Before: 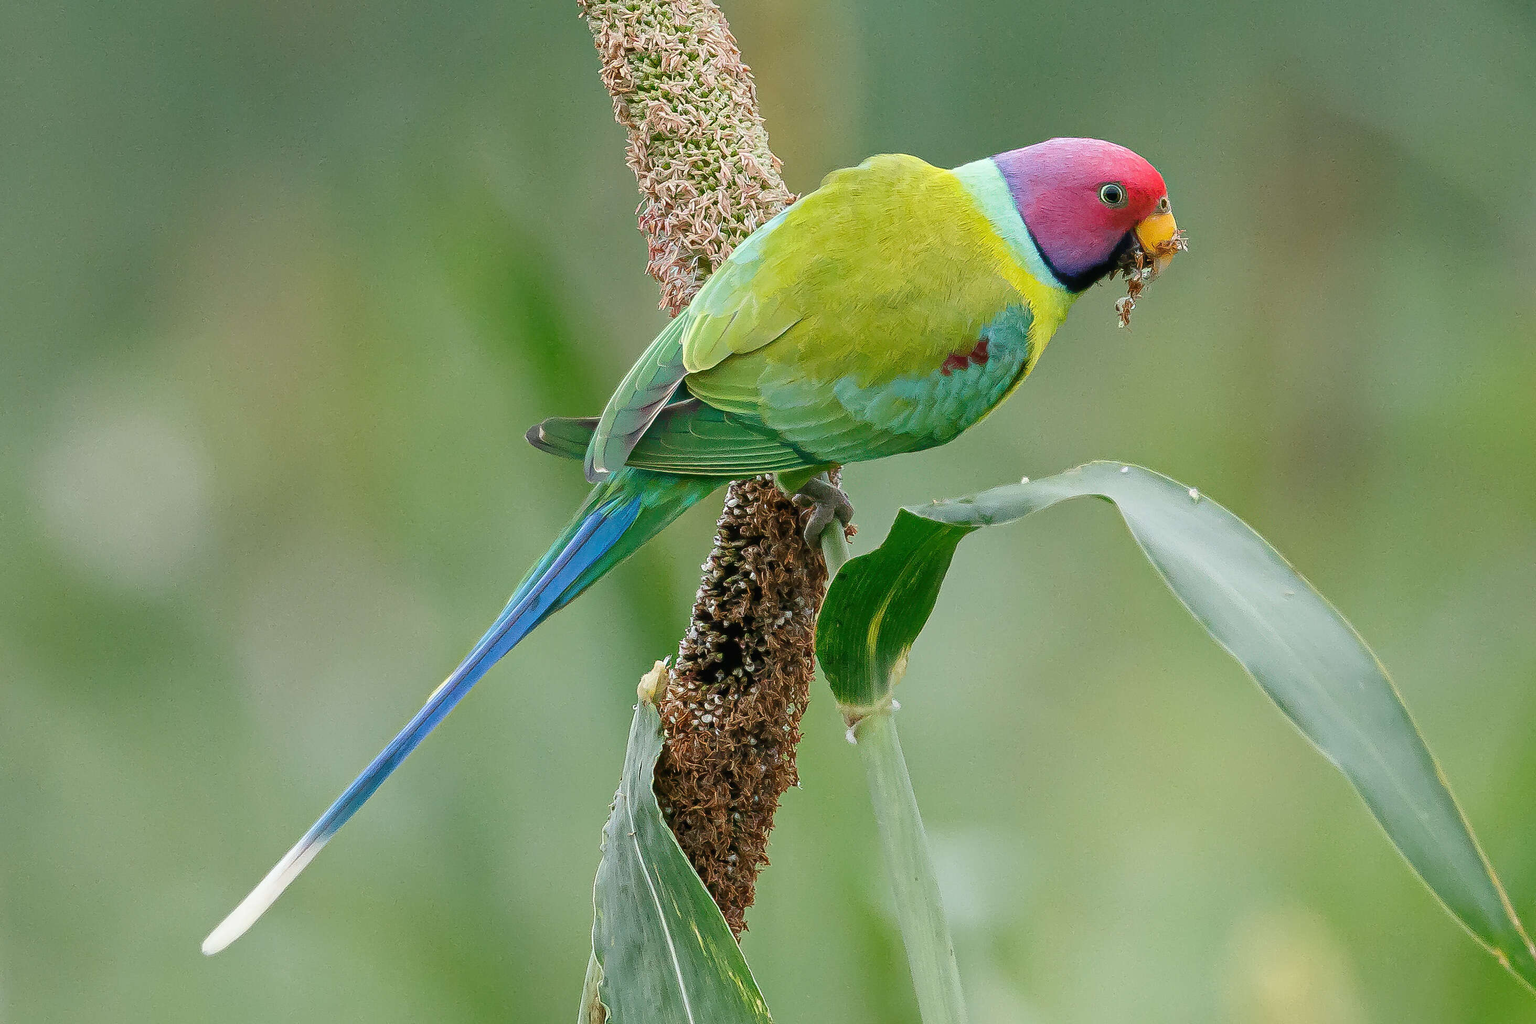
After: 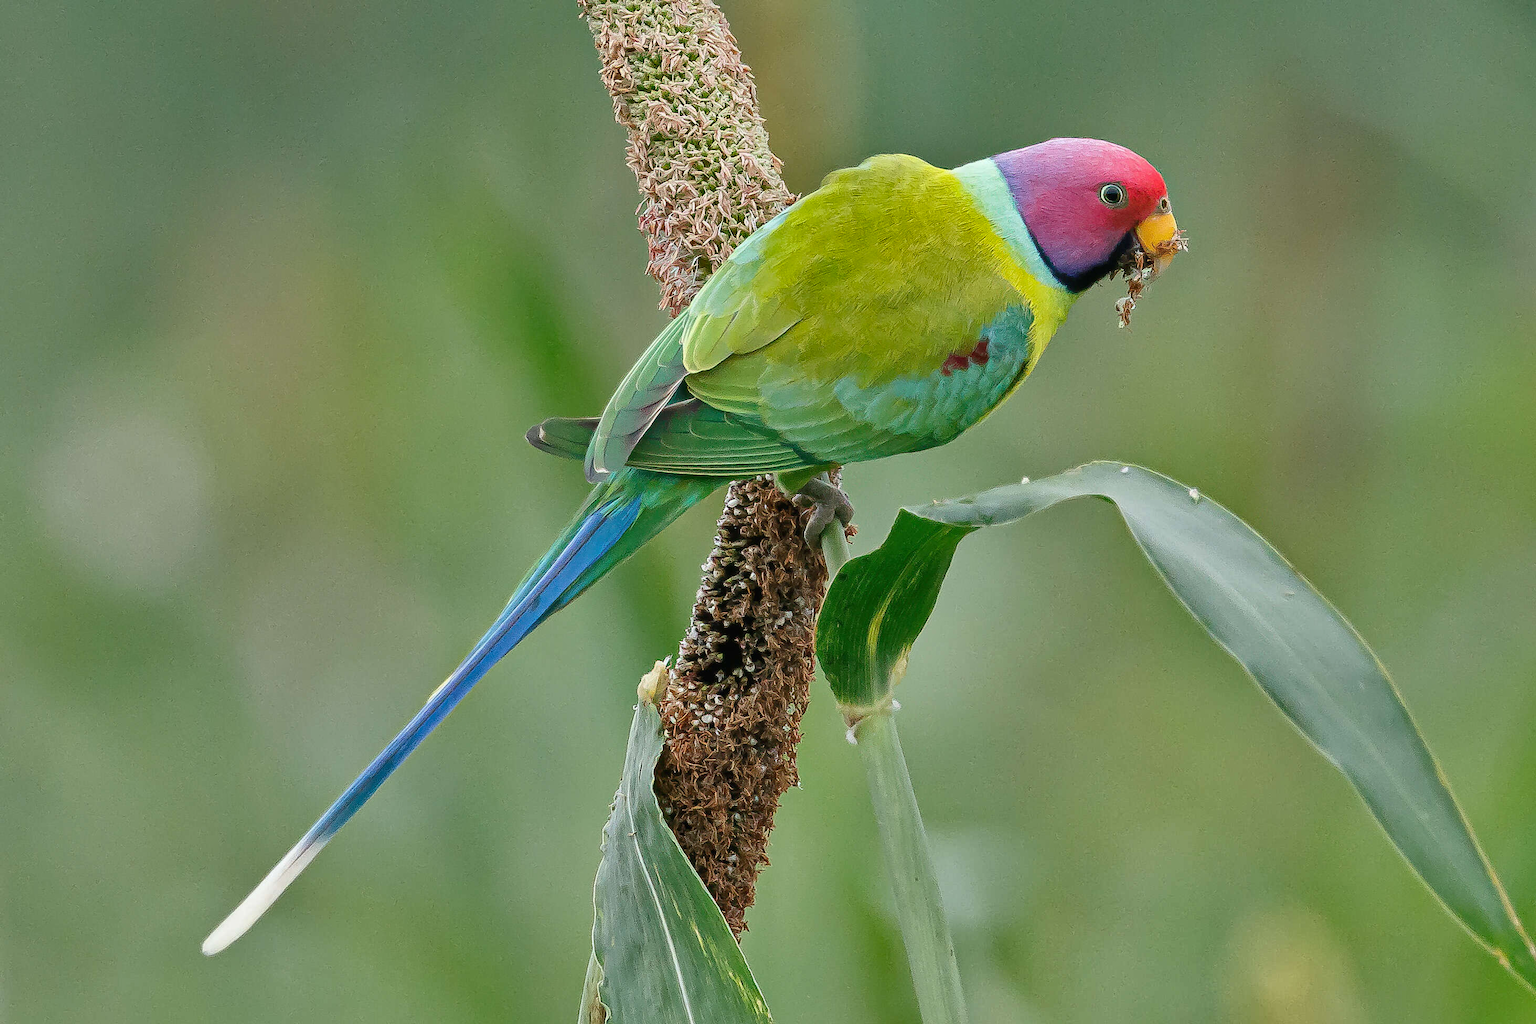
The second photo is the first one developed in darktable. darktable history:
shadows and highlights: shadows 24.4, highlights -77.65, highlights color adjustment 89.53%, soften with gaussian
